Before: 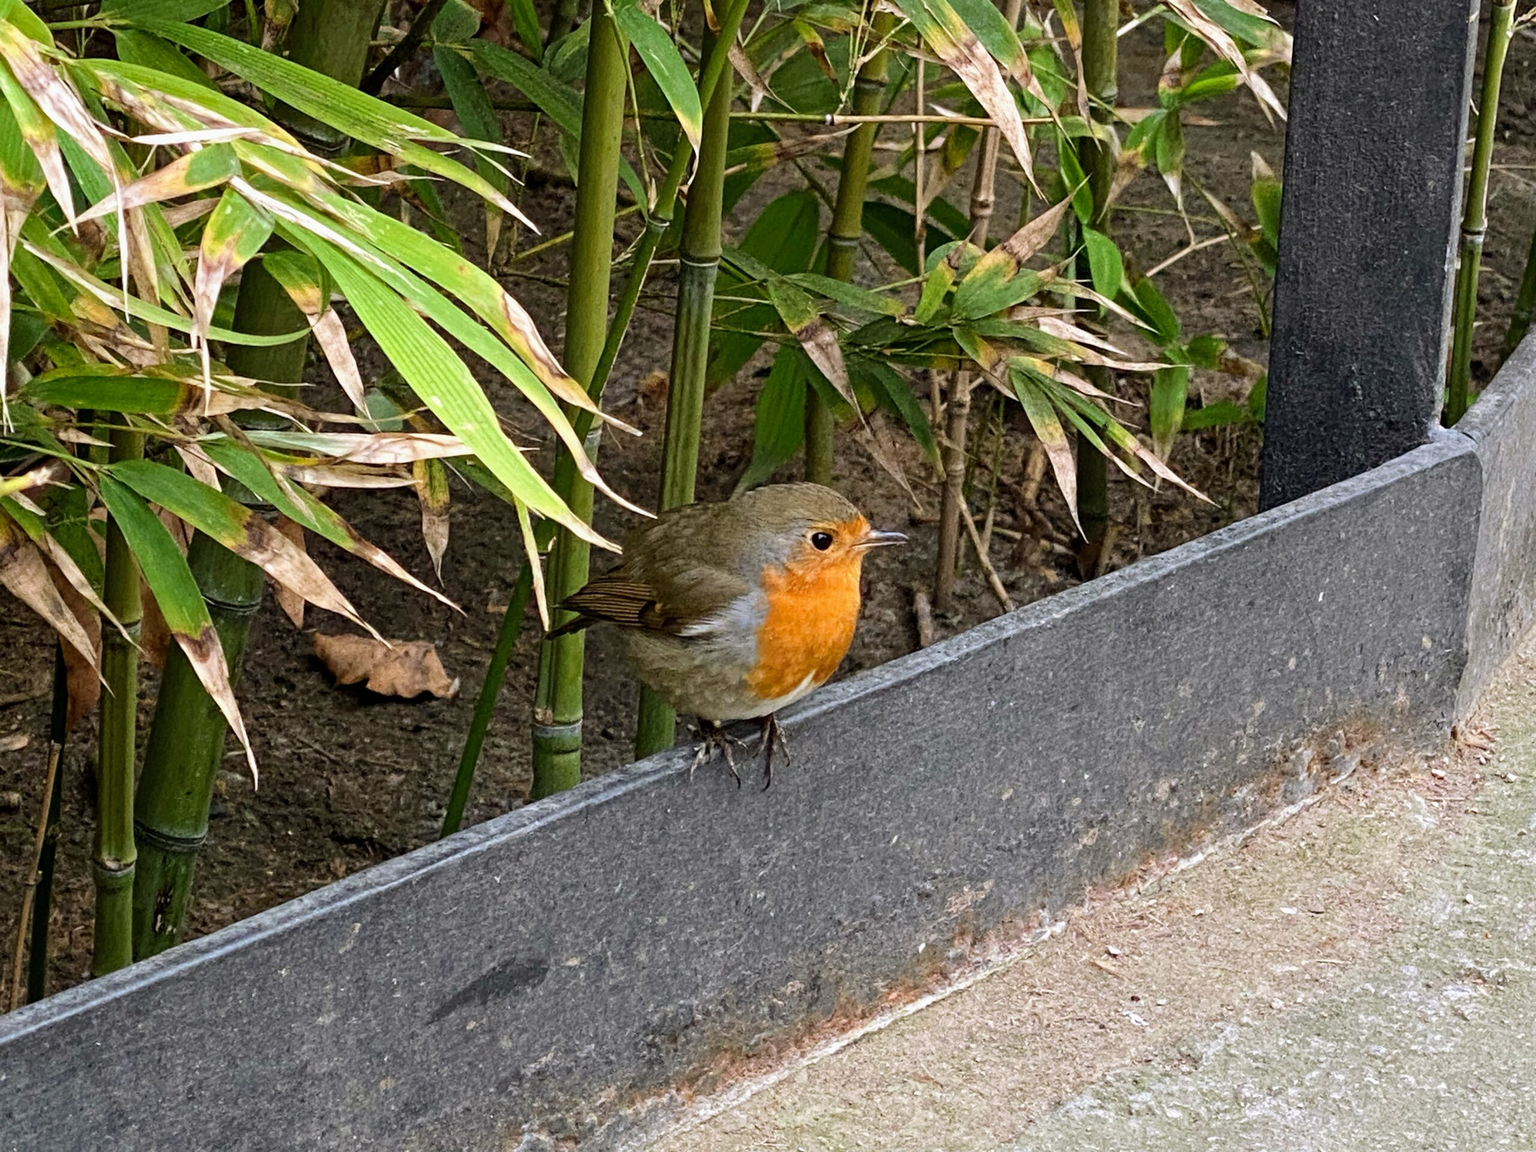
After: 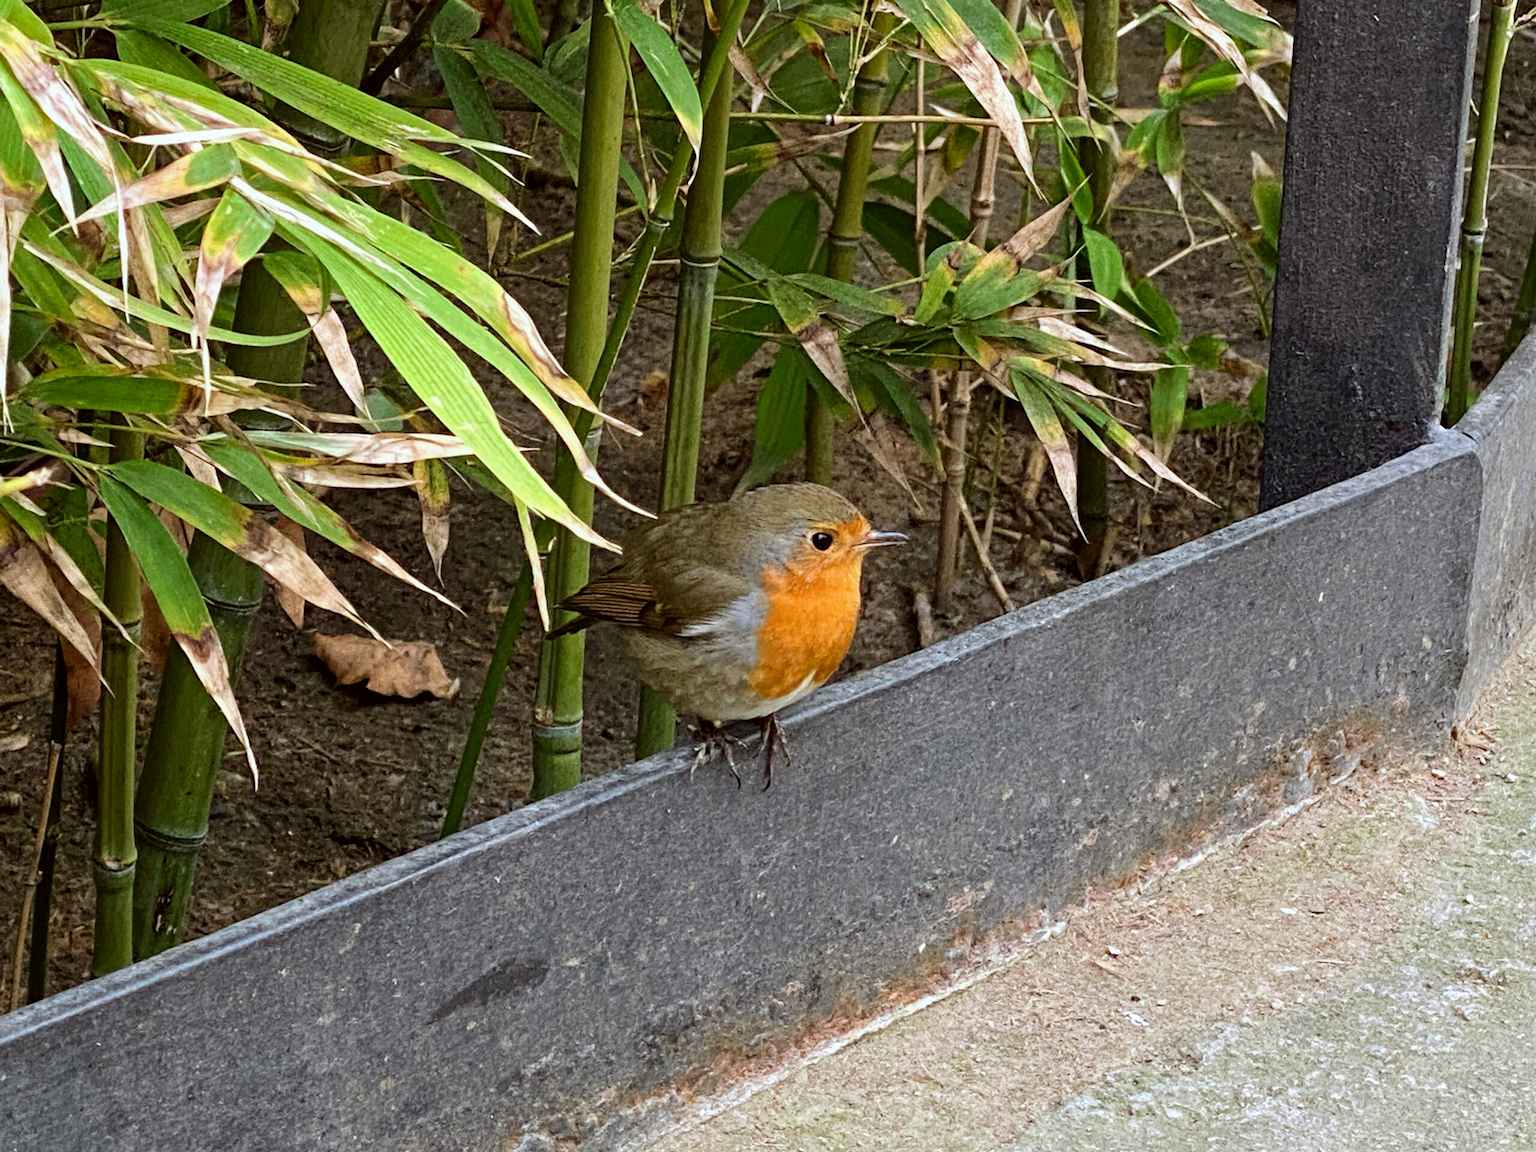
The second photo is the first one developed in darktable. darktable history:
color correction: highlights a* -2.73, highlights b* -2.09, shadows a* 2.41, shadows b* 2.73
velvia: strength 6%
